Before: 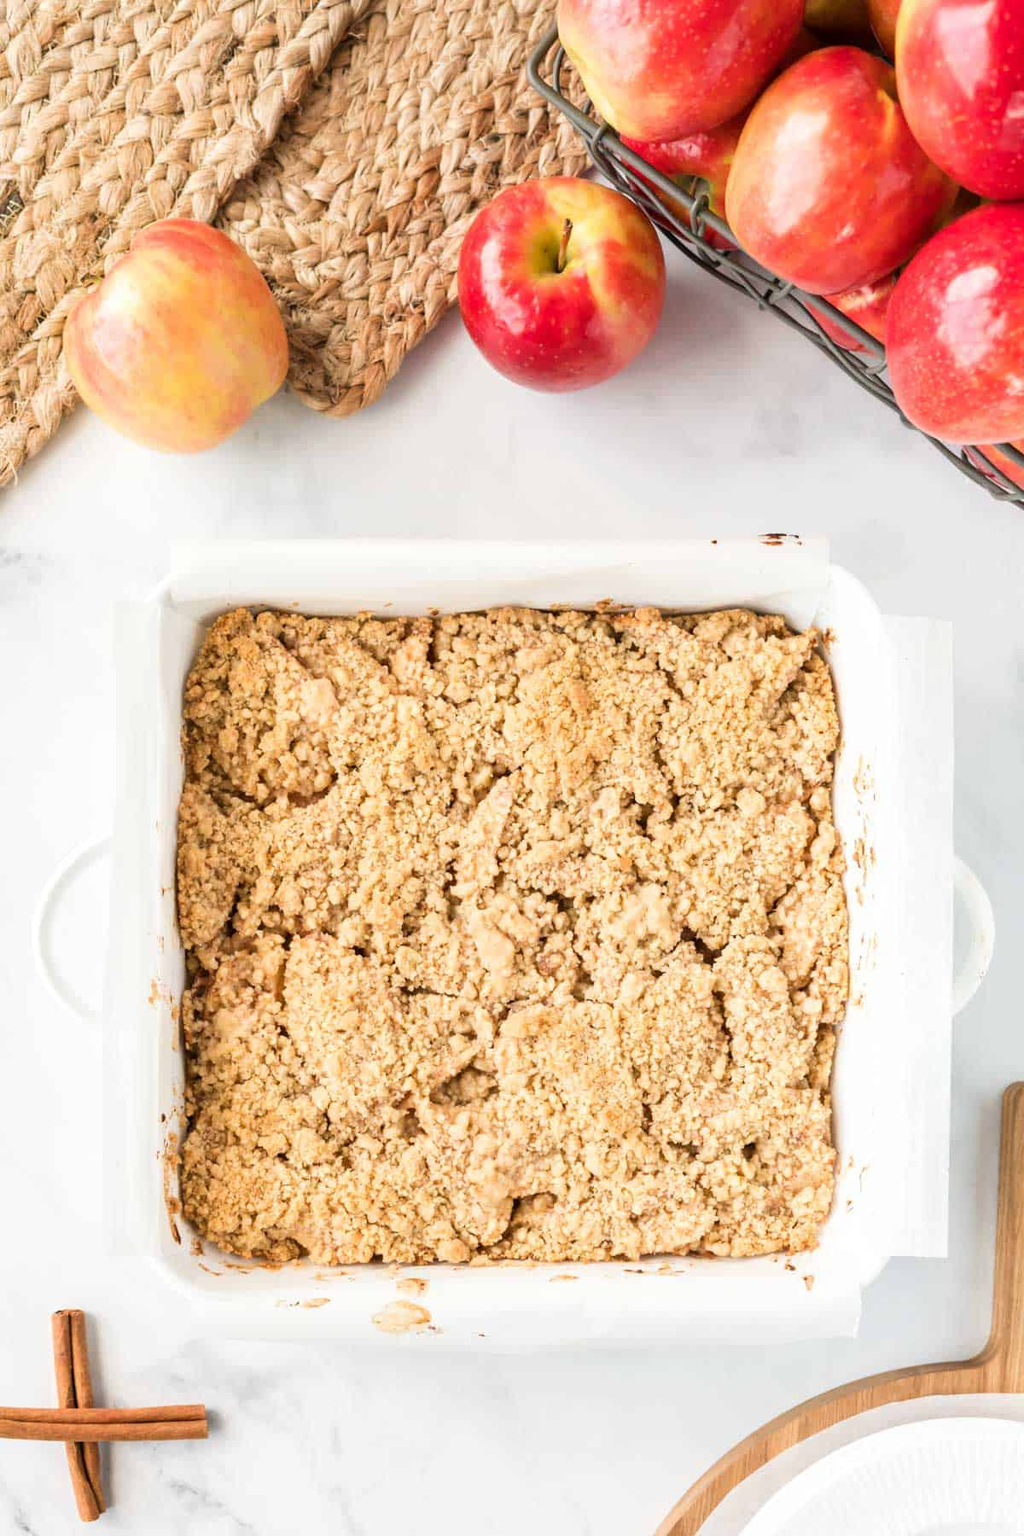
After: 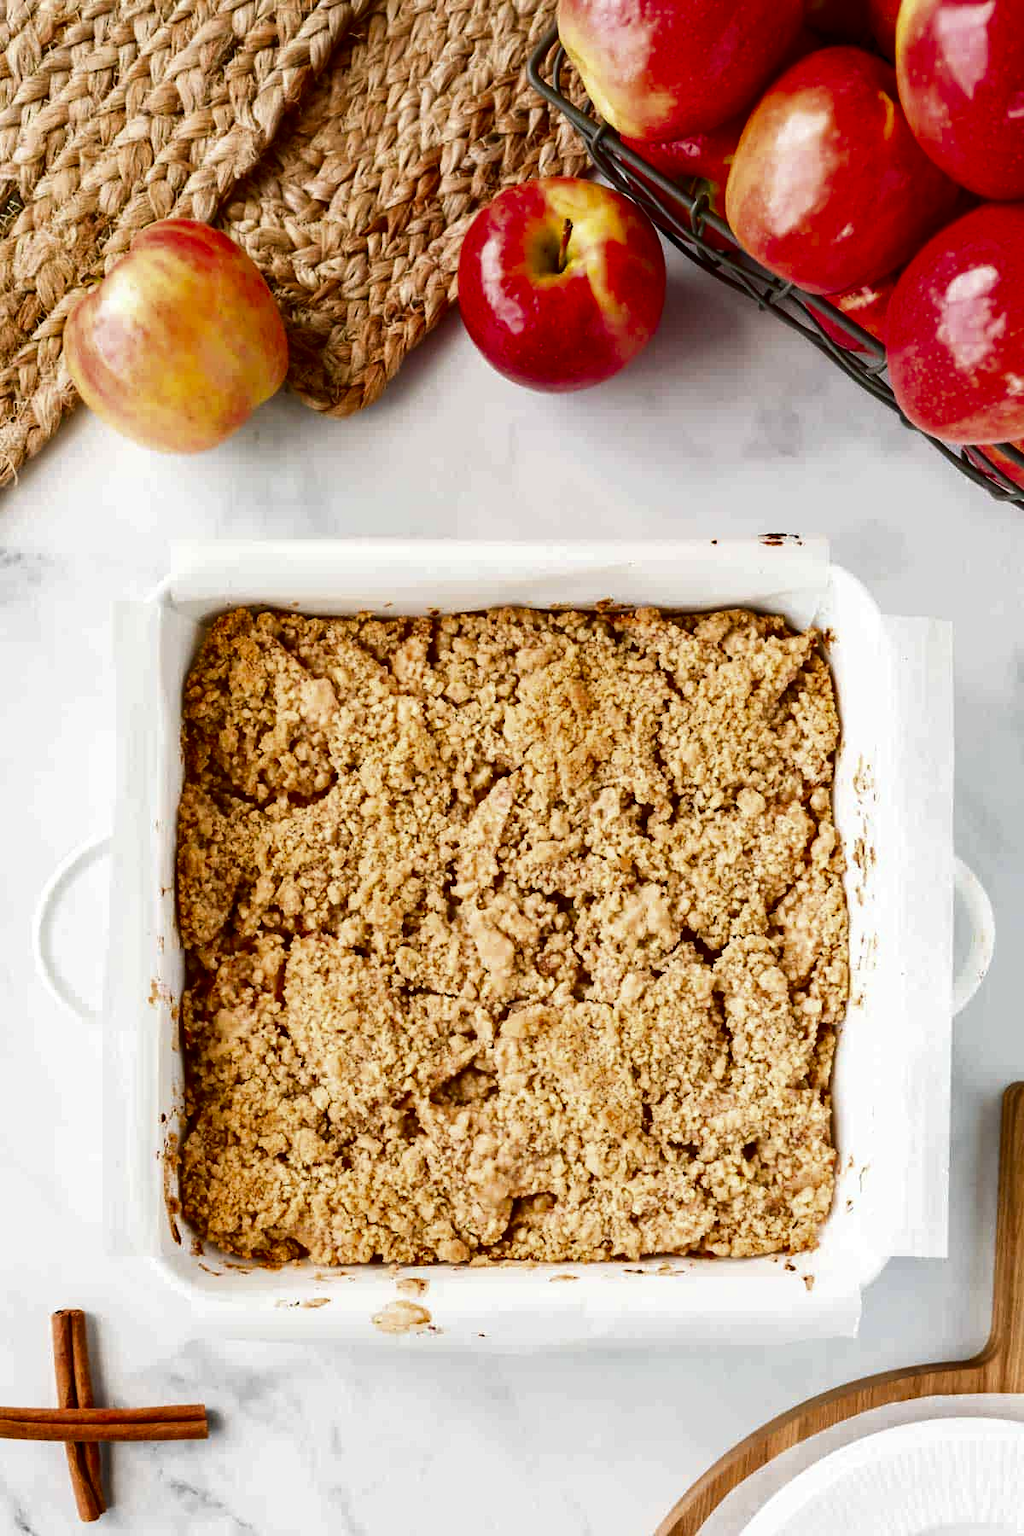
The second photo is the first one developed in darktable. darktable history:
contrast brightness saturation: contrast 0.085, brightness -0.587, saturation 0.167
